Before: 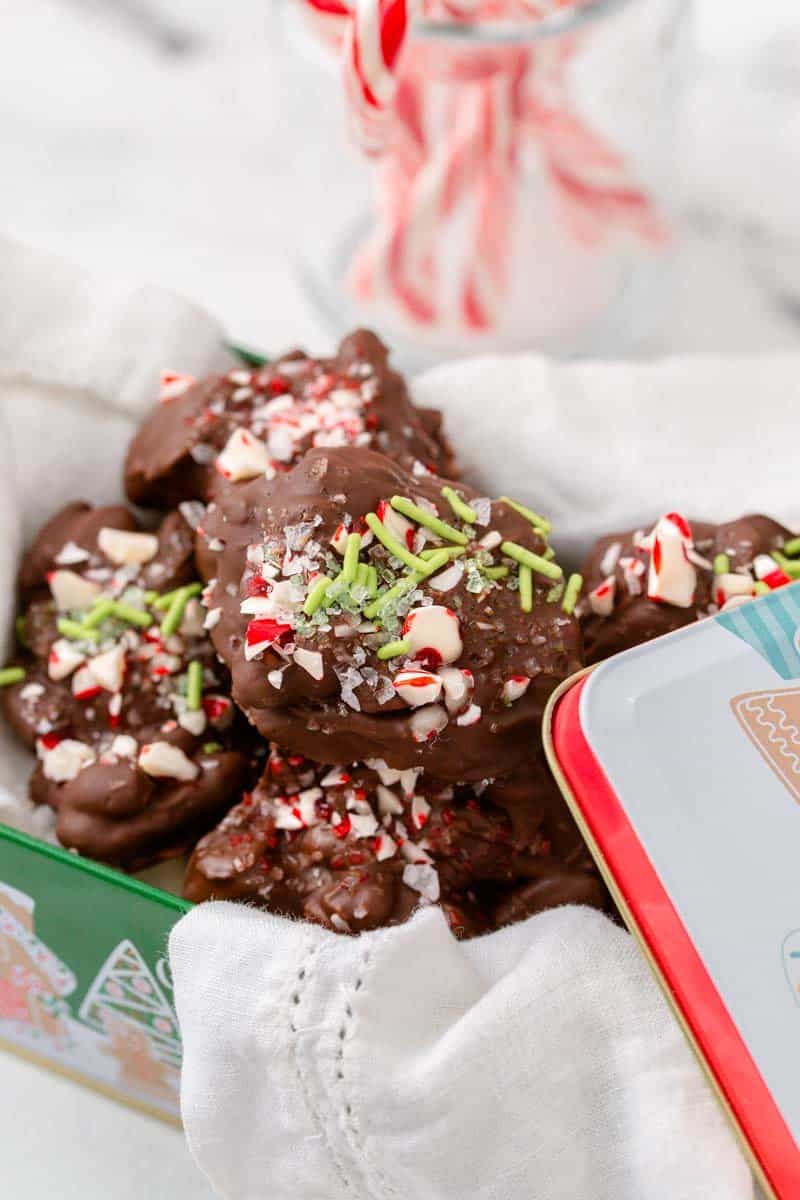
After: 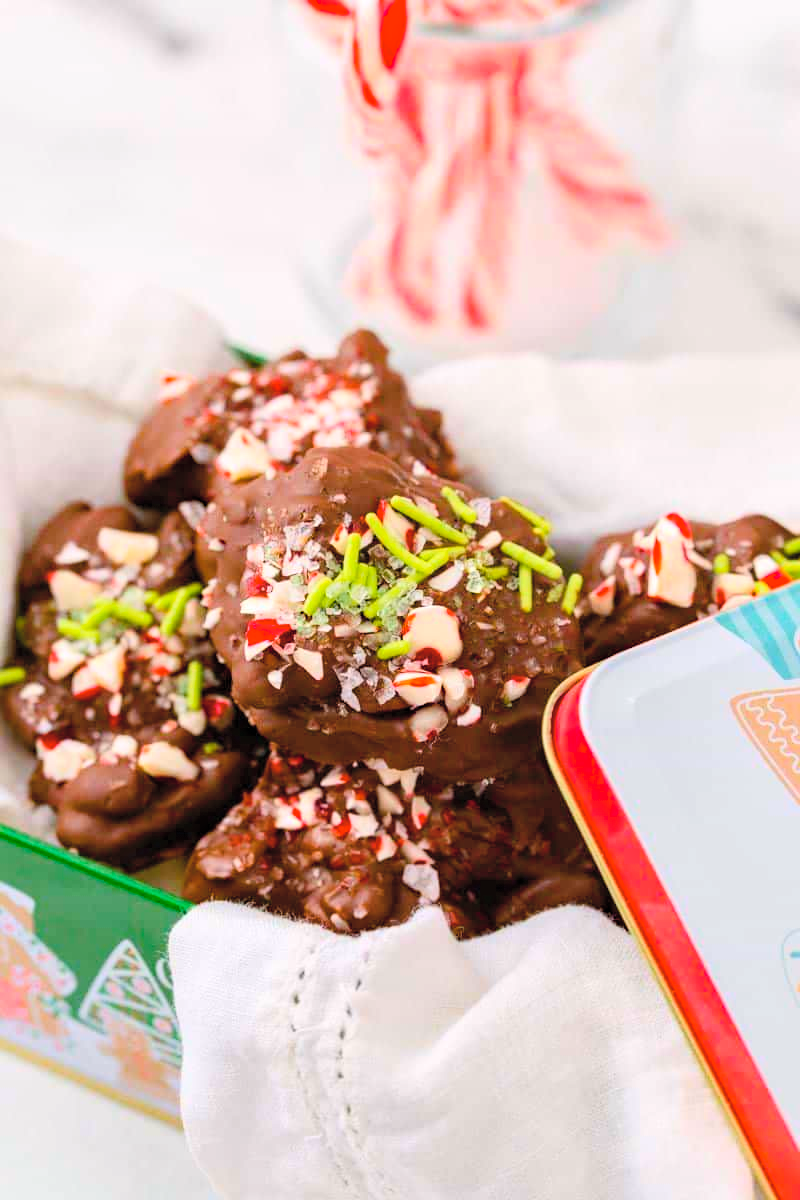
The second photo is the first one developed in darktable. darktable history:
contrast brightness saturation: contrast 0.141, brightness 0.22
color balance rgb: highlights gain › chroma 0.291%, highlights gain › hue 330.53°, linear chroma grading › global chroma 14.602%, perceptual saturation grading › global saturation 19.684%, global vibrance 24.237%
haze removal: compatibility mode true
